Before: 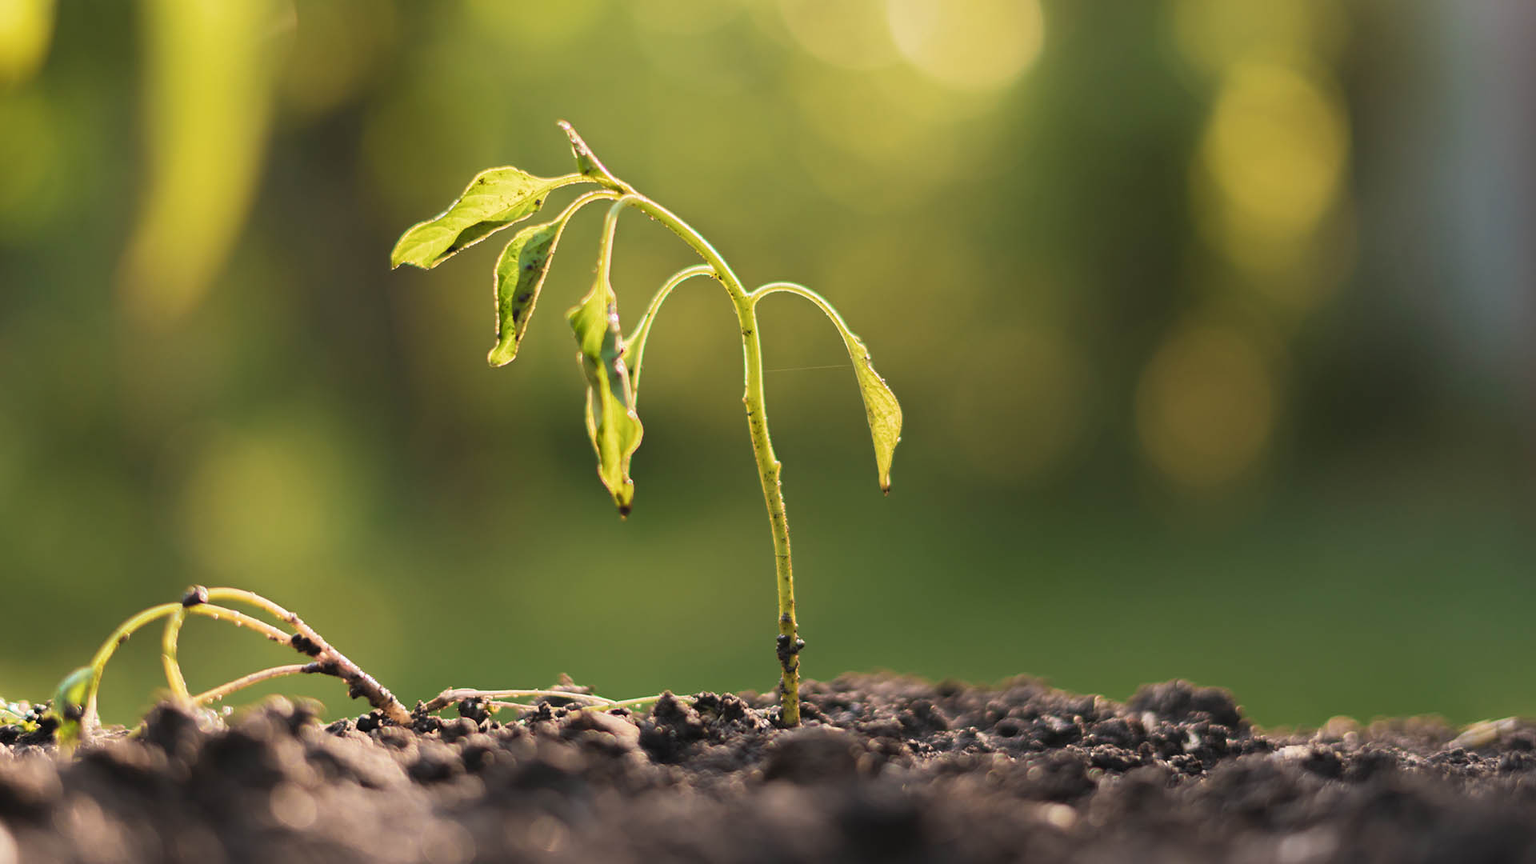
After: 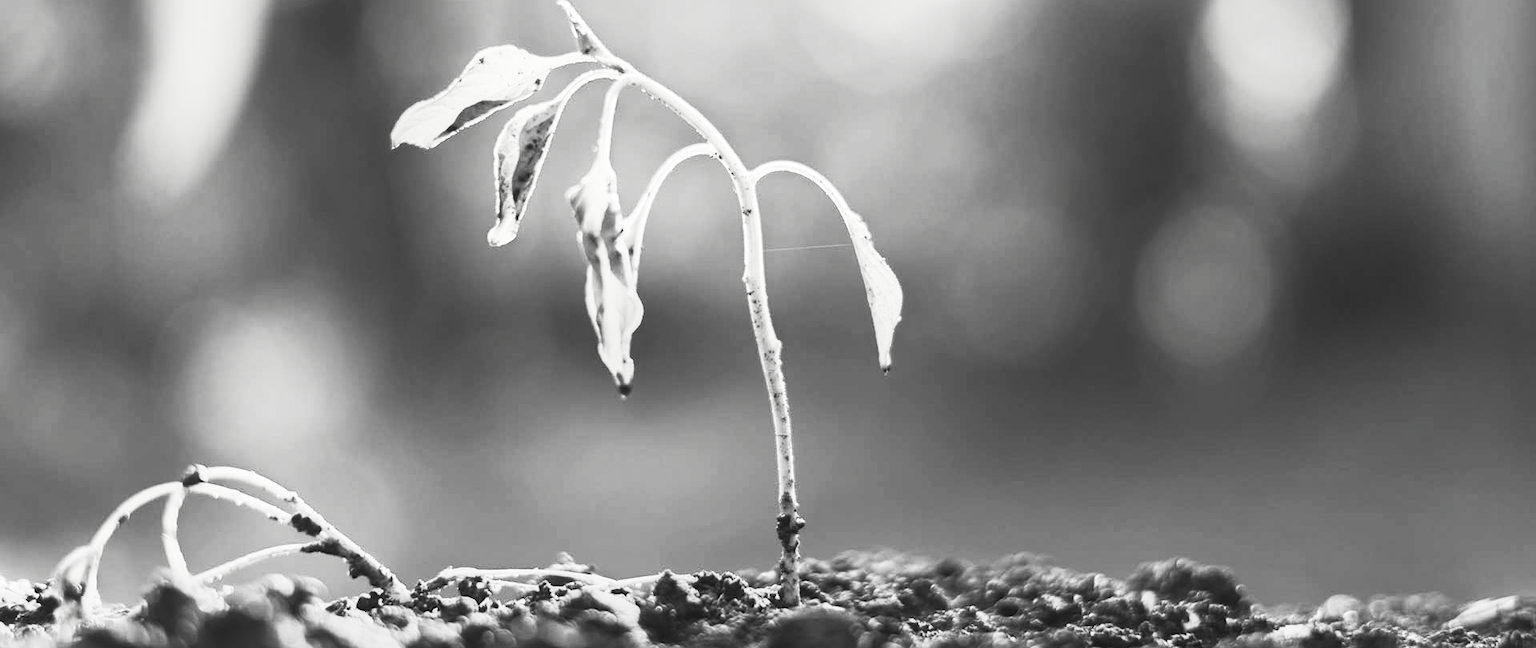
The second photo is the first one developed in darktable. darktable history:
crop: top 14.022%, bottom 10.843%
color calibration: illuminant custom, x 0.387, y 0.387, temperature 3810.32 K
contrast brightness saturation: contrast 0.543, brightness 0.472, saturation -0.993
tone equalizer: mask exposure compensation -0.506 EV
local contrast: detail 110%
